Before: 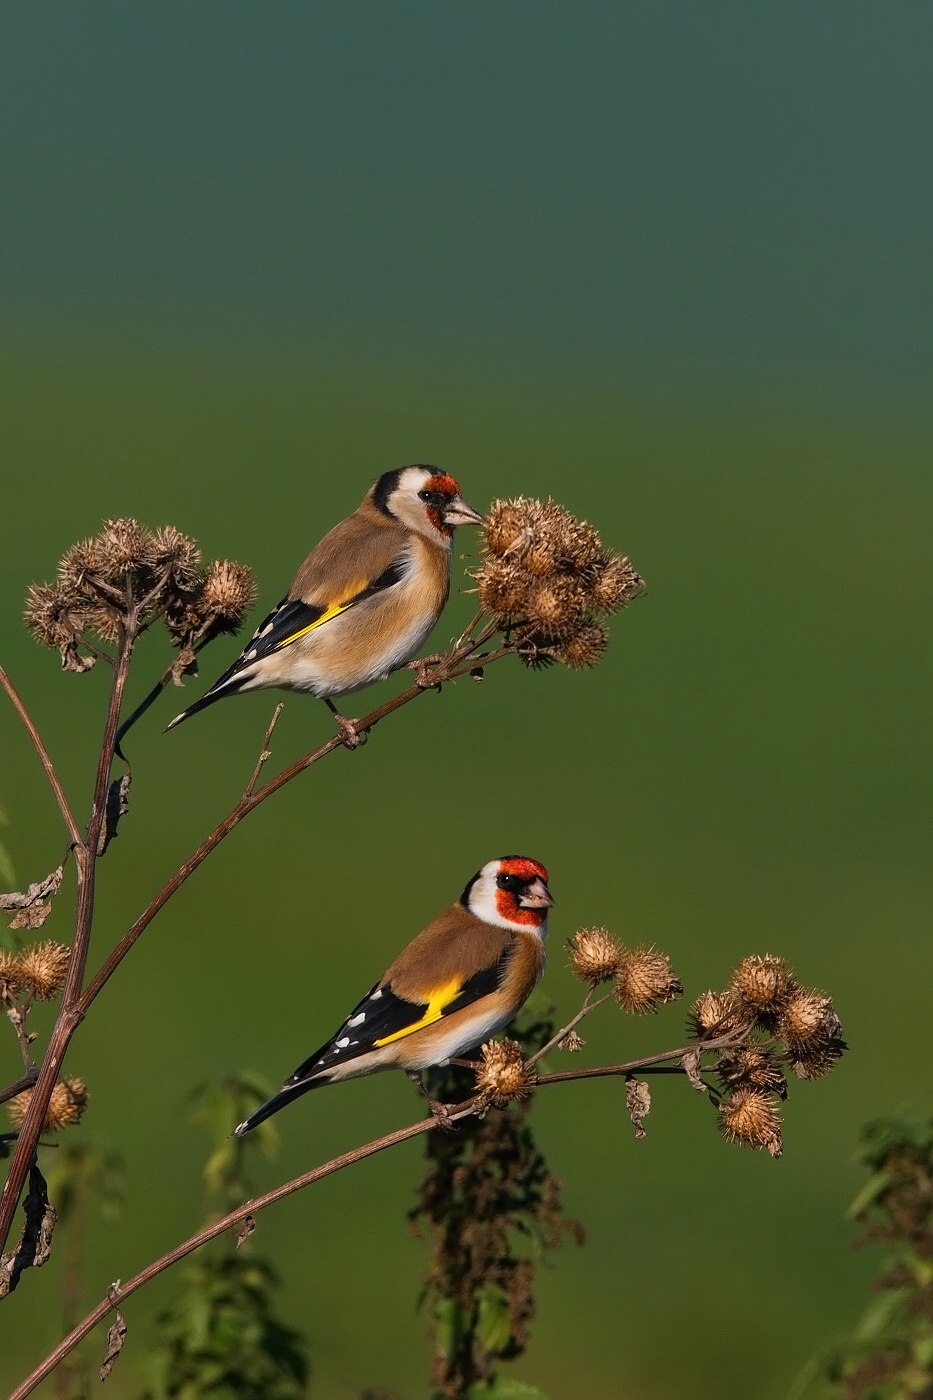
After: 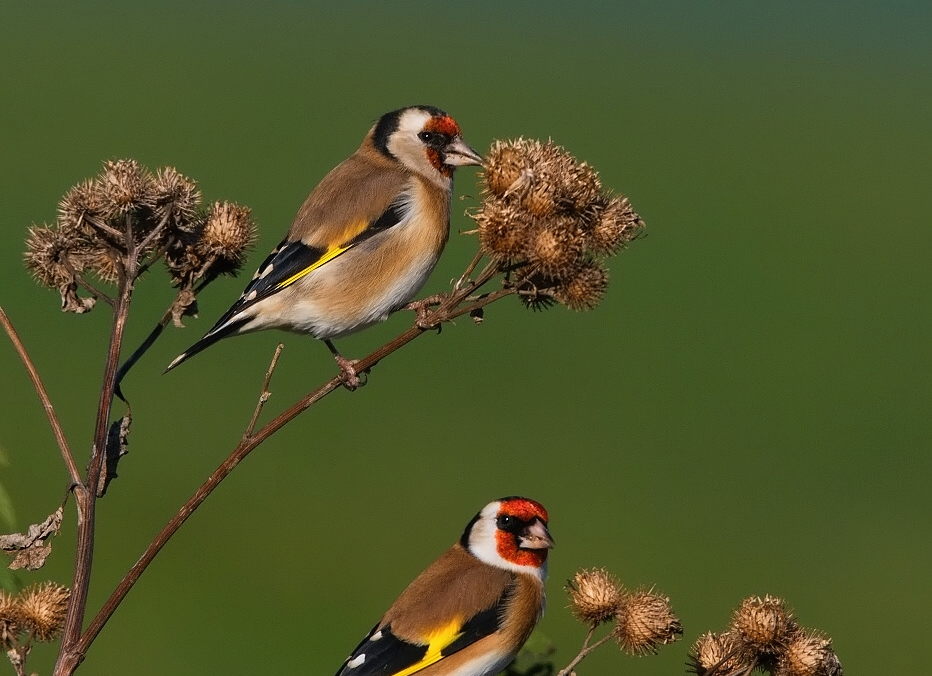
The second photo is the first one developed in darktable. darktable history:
crop and rotate: top 25.78%, bottom 25.878%
